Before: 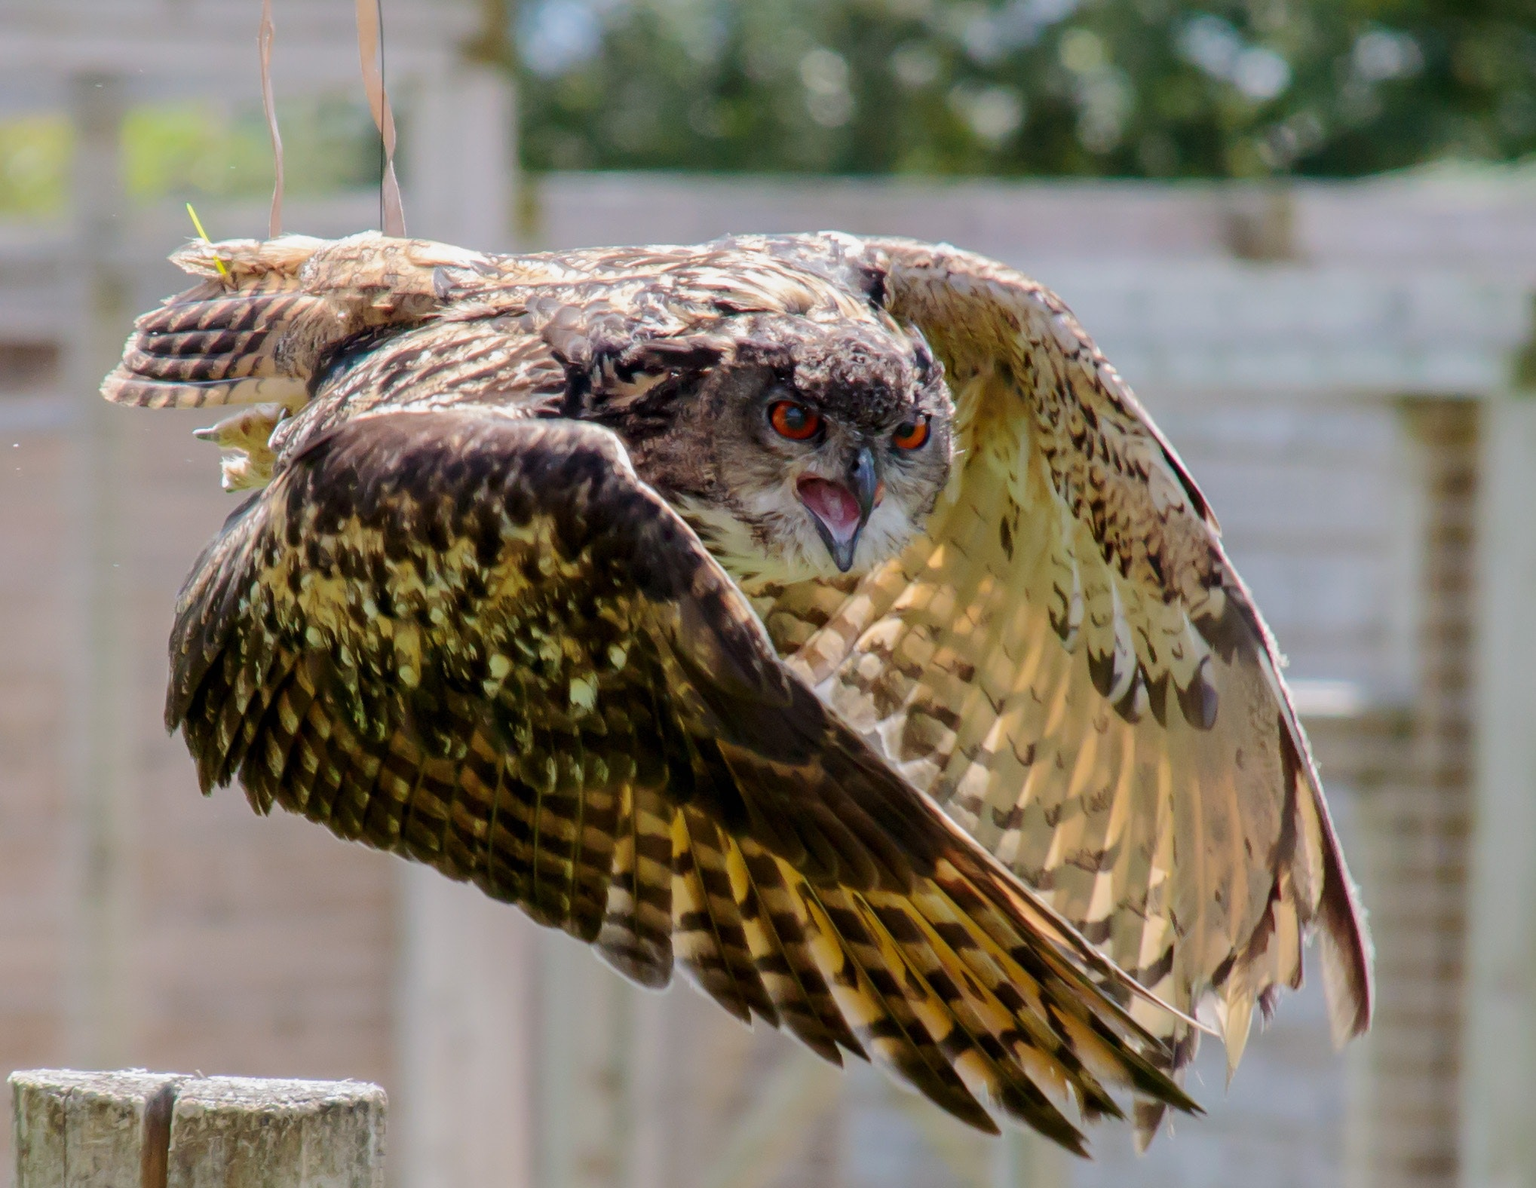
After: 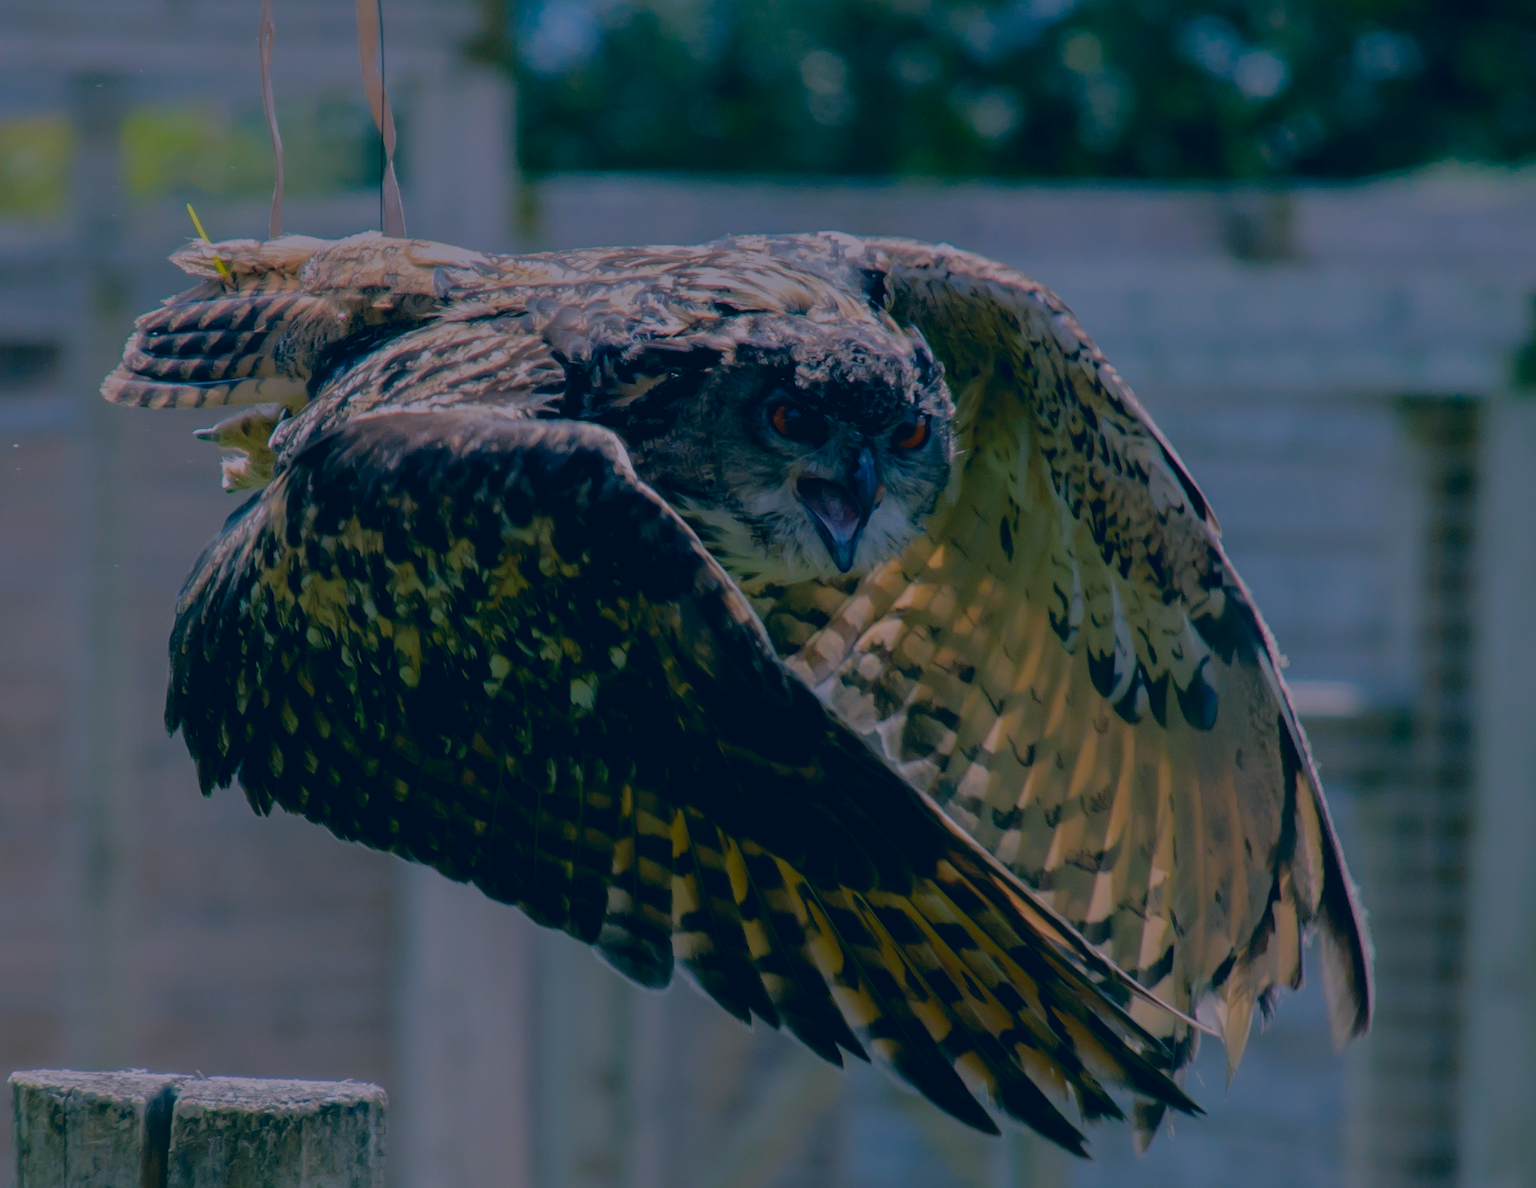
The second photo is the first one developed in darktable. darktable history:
levels: levels [0.026, 0.507, 0.987]
tone equalizer: -8 EV -1.99 EV, -7 EV -1.99 EV, -6 EV -2 EV, -5 EV -1.96 EV, -4 EV -2 EV, -3 EV -1.97 EV, -2 EV -1.99 EV, -1 EV -1.61 EV, +0 EV -1.99 EV
color correction: highlights a* 17.28, highlights b* 0.208, shadows a* -15.17, shadows b* -14.4, saturation 1.46
